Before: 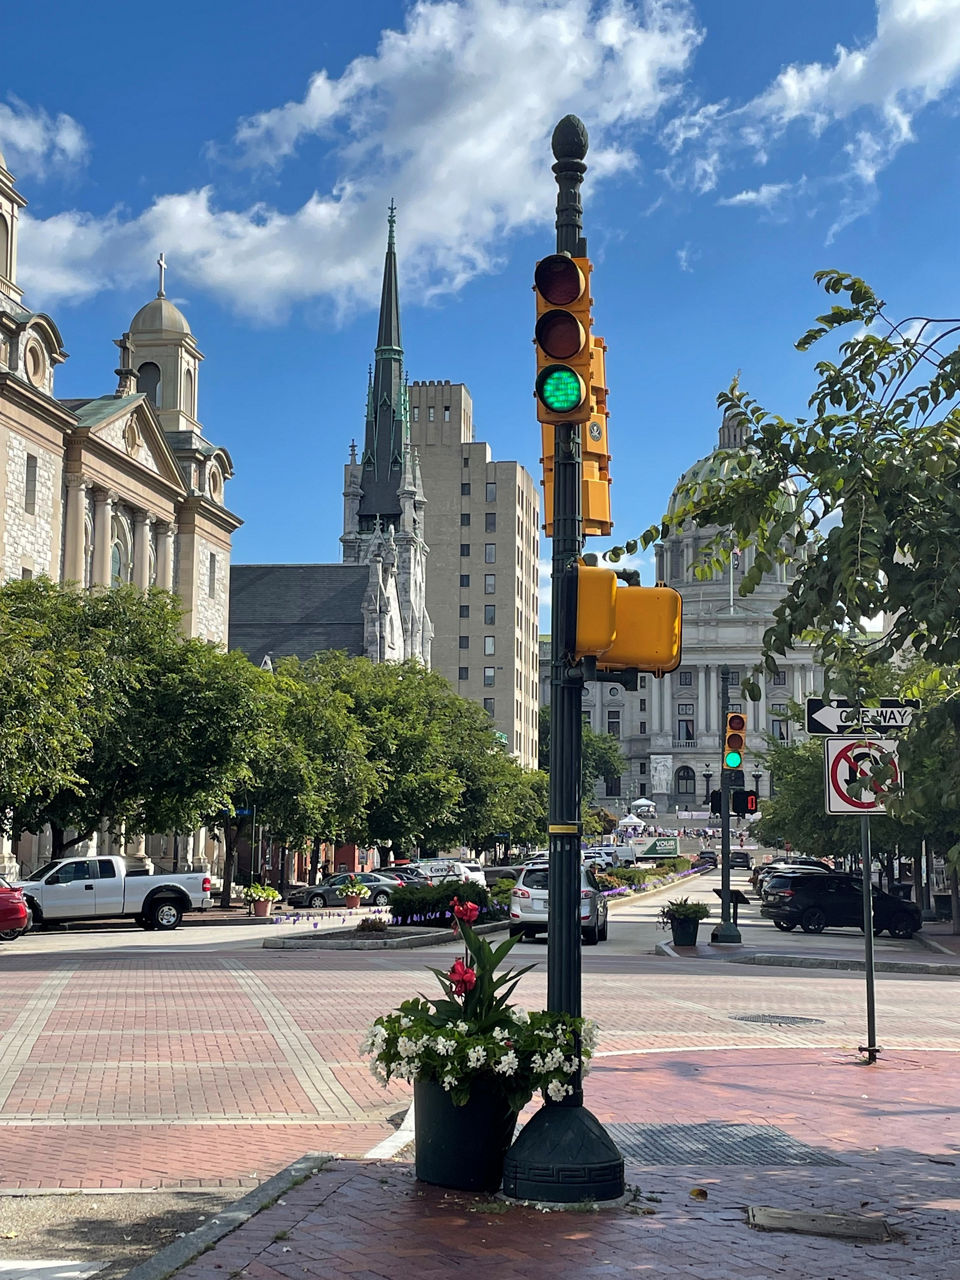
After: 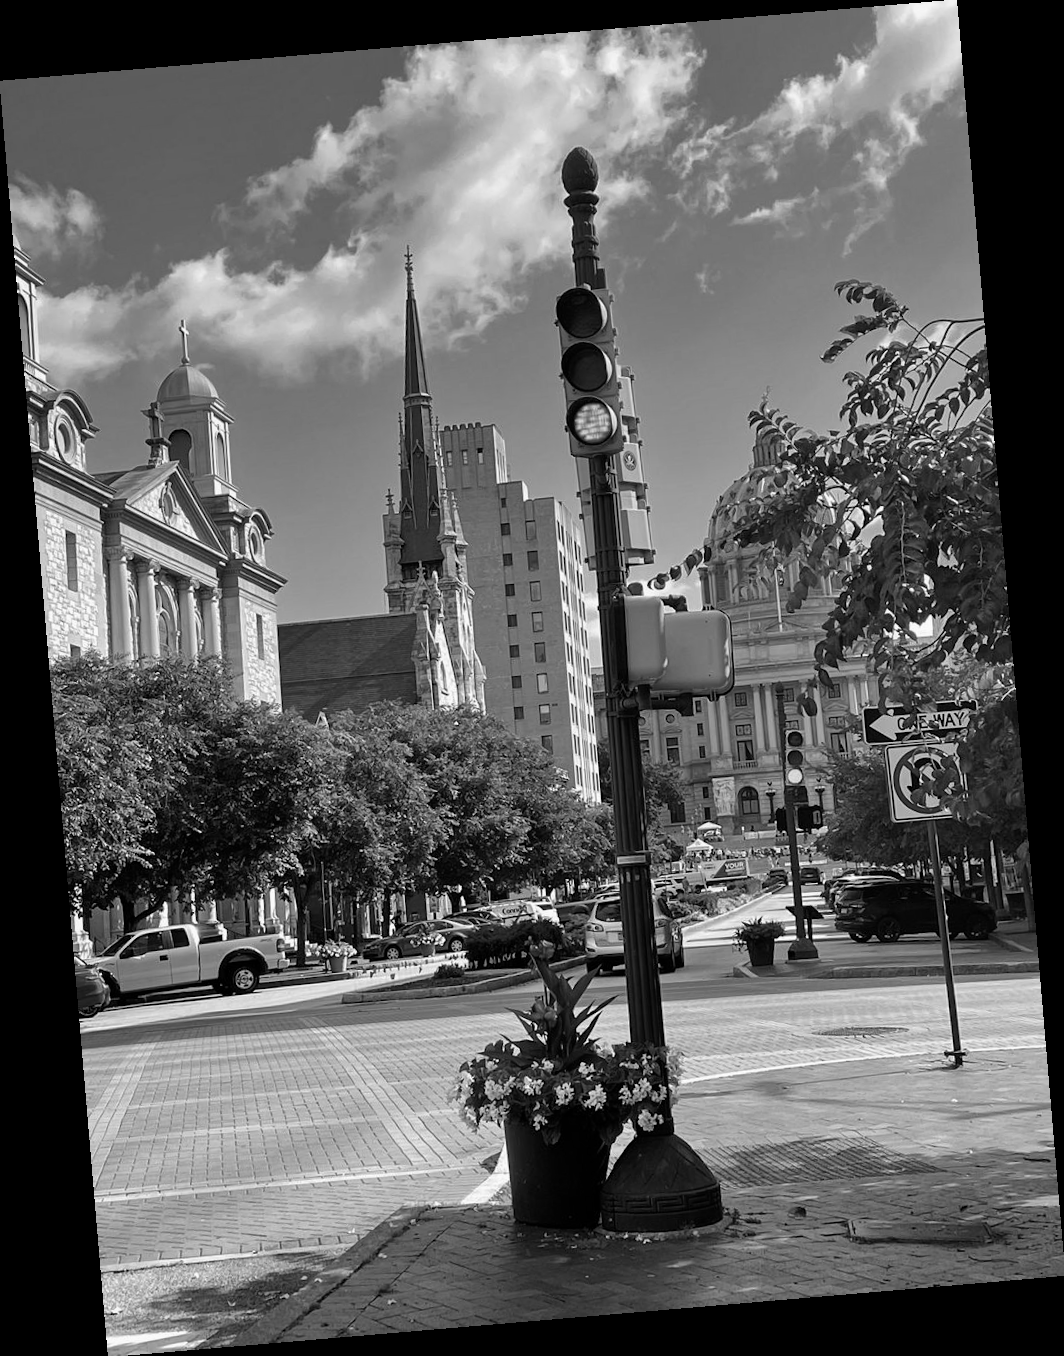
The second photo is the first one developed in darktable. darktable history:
rgb levels: mode RGB, independent channels, levels [[0, 0.5, 1], [0, 0.521, 1], [0, 0.536, 1]]
rotate and perspective: rotation -4.86°, automatic cropping off
monochrome: a 32, b 64, size 2.3
